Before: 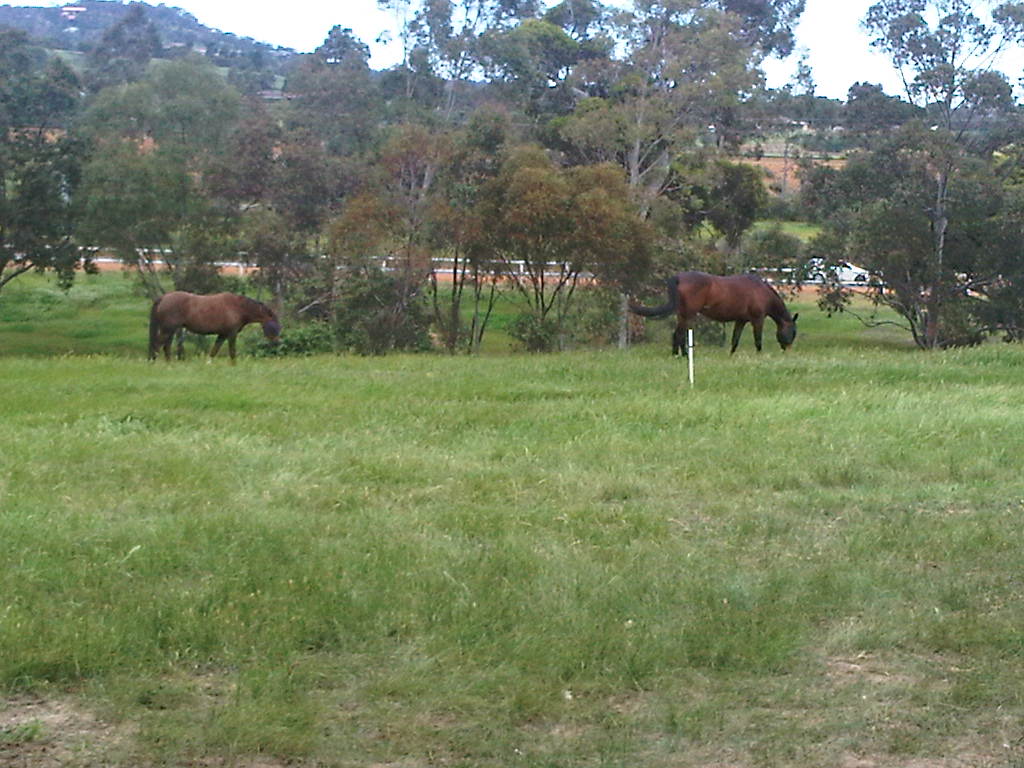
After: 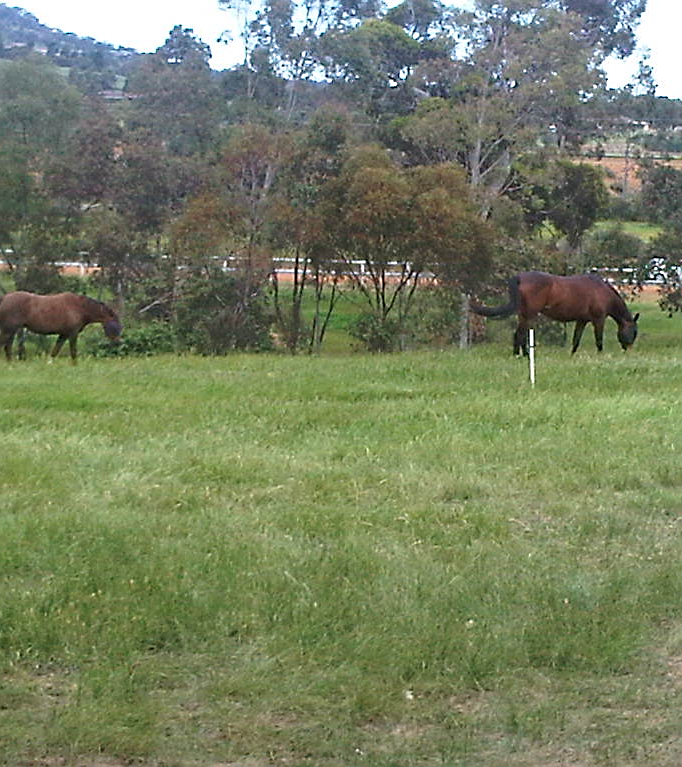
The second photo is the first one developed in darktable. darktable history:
crop and rotate: left 15.546%, right 17.787%
sharpen: on, module defaults
